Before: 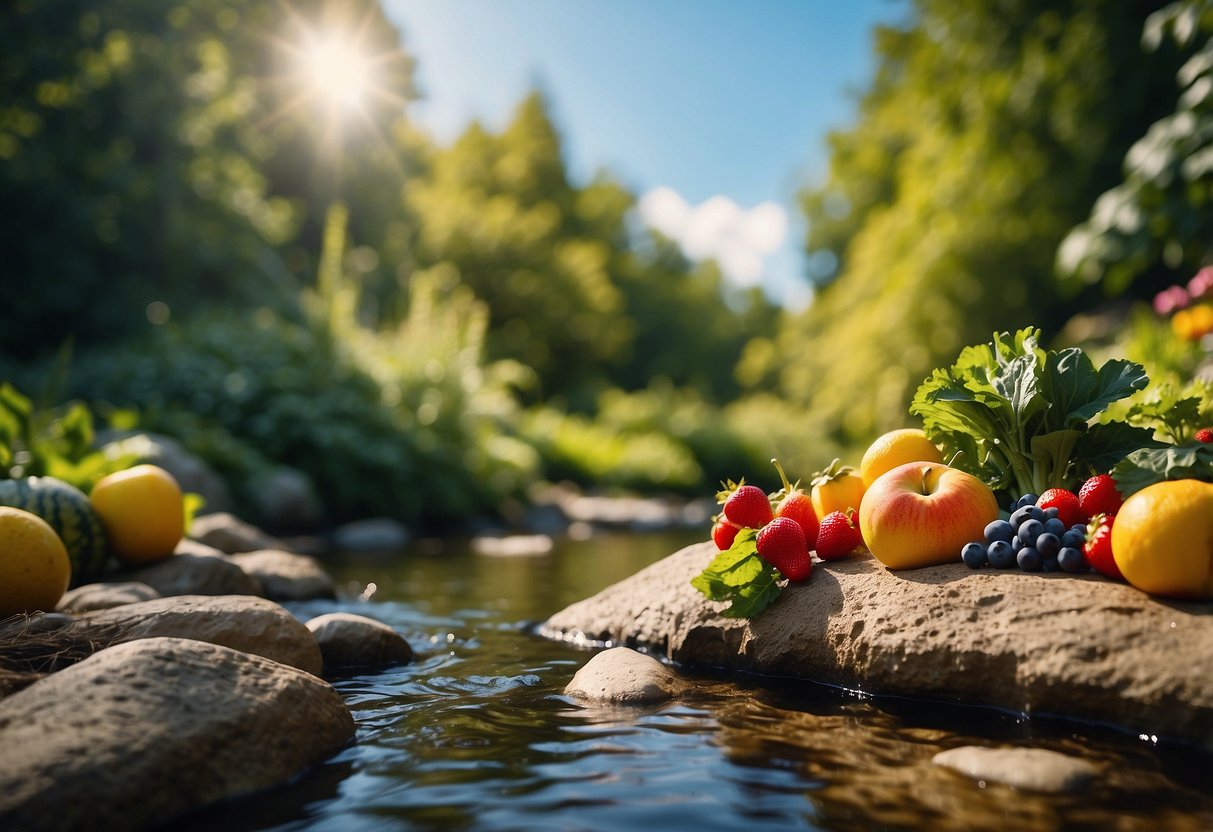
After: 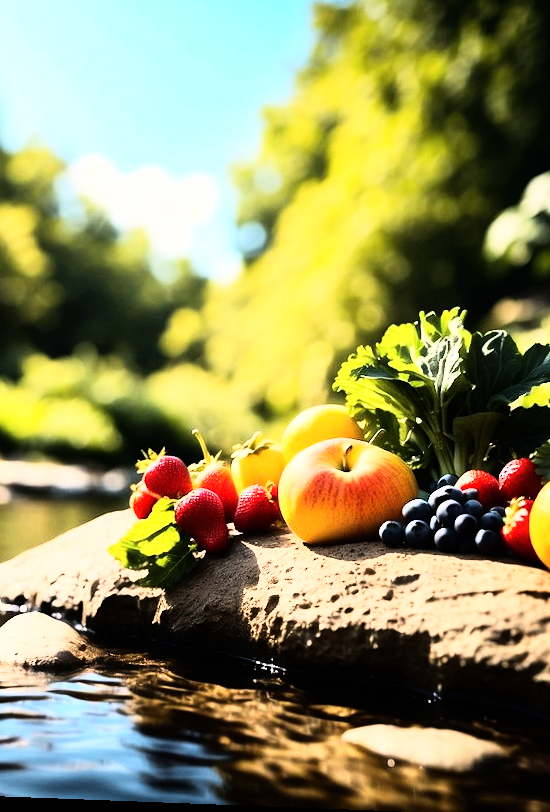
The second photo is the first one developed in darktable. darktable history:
crop: left 47.628%, top 6.643%, right 7.874%
rgb curve: curves: ch0 [(0, 0) (0.21, 0.15) (0.24, 0.21) (0.5, 0.75) (0.75, 0.96) (0.89, 0.99) (1, 1)]; ch1 [(0, 0.02) (0.21, 0.13) (0.25, 0.2) (0.5, 0.67) (0.75, 0.9) (0.89, 0.97) (1, 1)]; ch2 [(0, 0.02) (0.21, 0.13) (0.25, 0.2) (0.5, 0.67) (0.75, 0.9) (0.89, 0.97) (1, 1)], compensate middle gray true
tone equalizer: -8 EV -0.417 EV, -7 EV -0.389 EV, -6 EV -0.333 EV, -5 EV -0.222 EV, -3 EV 0.222 EV, -2 EV 0.333 EV, -1 EV 0.389 EV, +0 EV 0.417 EV, edges refinement/feathering 500, mask exposure compensation -1.57 EV, preserve details no
rotate and perspective: rotation 2.17°, automatic cropping off
